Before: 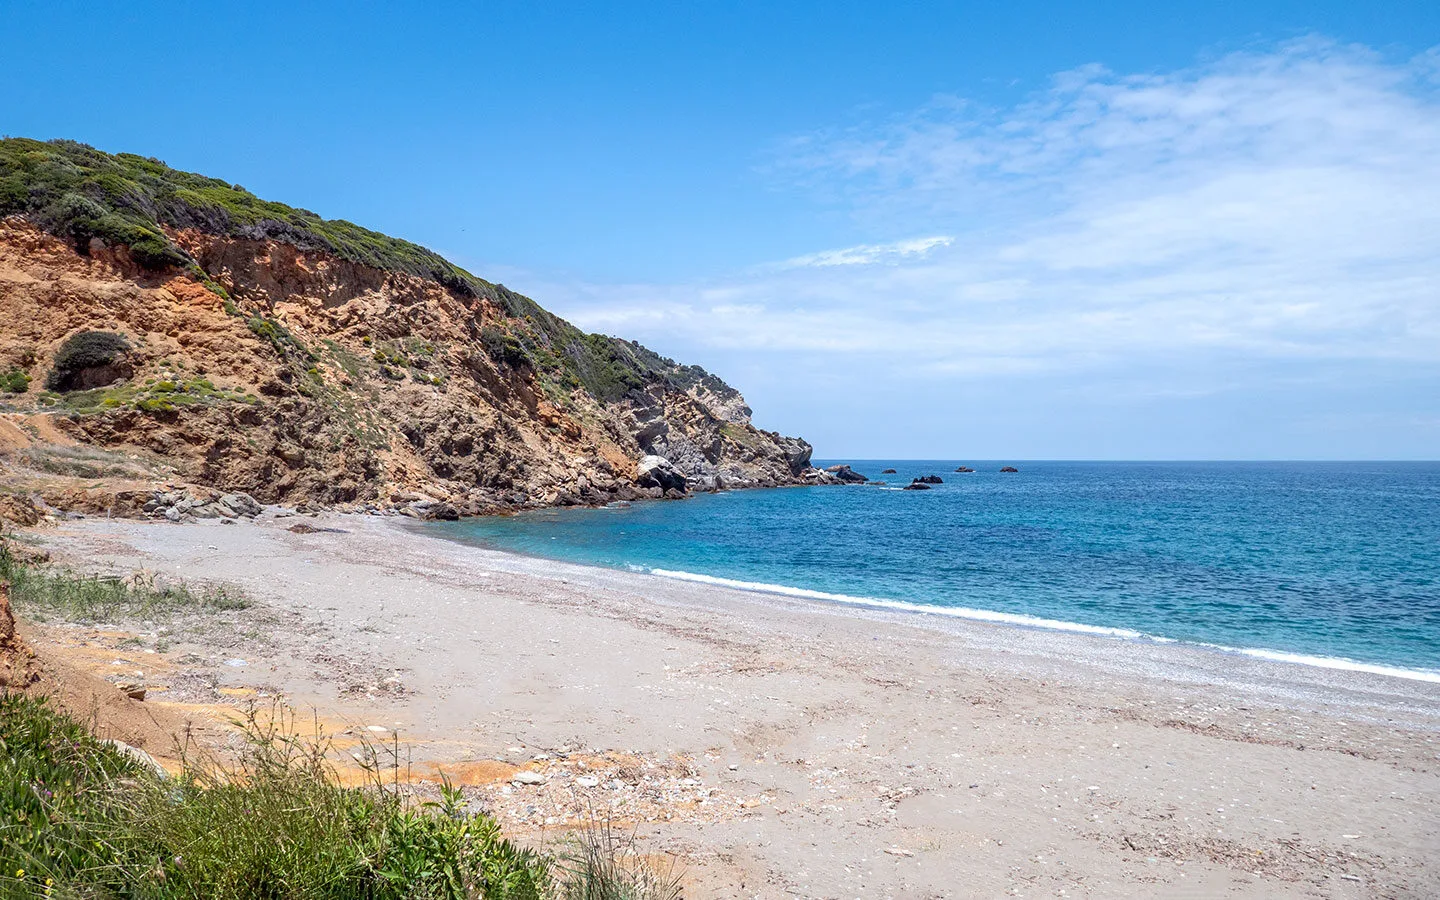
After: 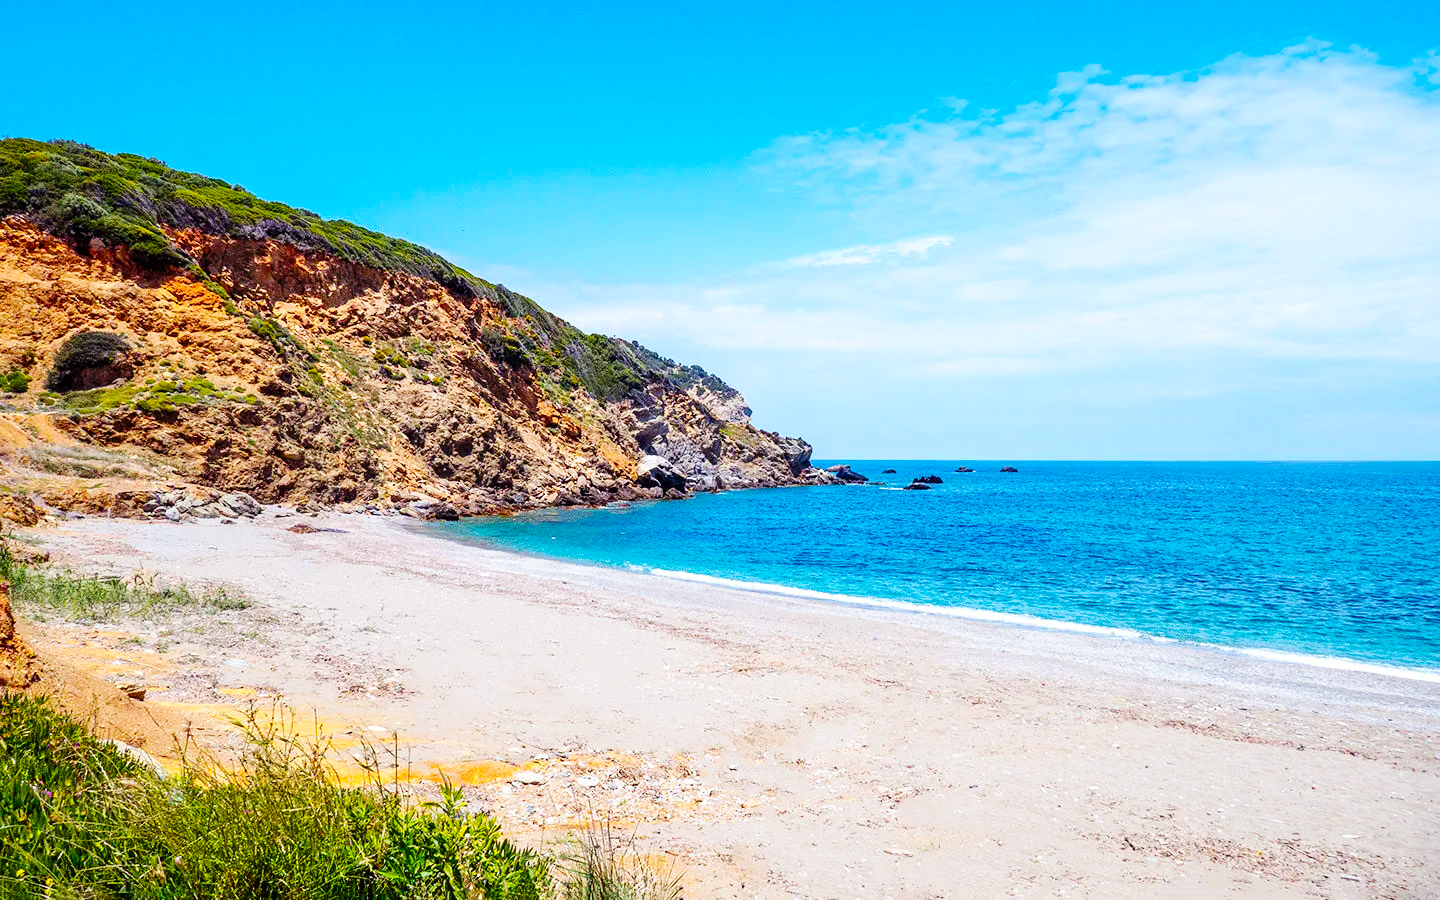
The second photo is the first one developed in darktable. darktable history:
color balance rgb: linear chroma grading › global chroma 19.798%, perceptual saturation grading › global saturation 30.671%, global vibrance 11.3%
base curve: curves: ch0 [(0, 0) (0.036, 0.025) (0.121, 0.166) (0.206, 0.329) (0.605, 0.79) (1, 1)], preserve colors none
